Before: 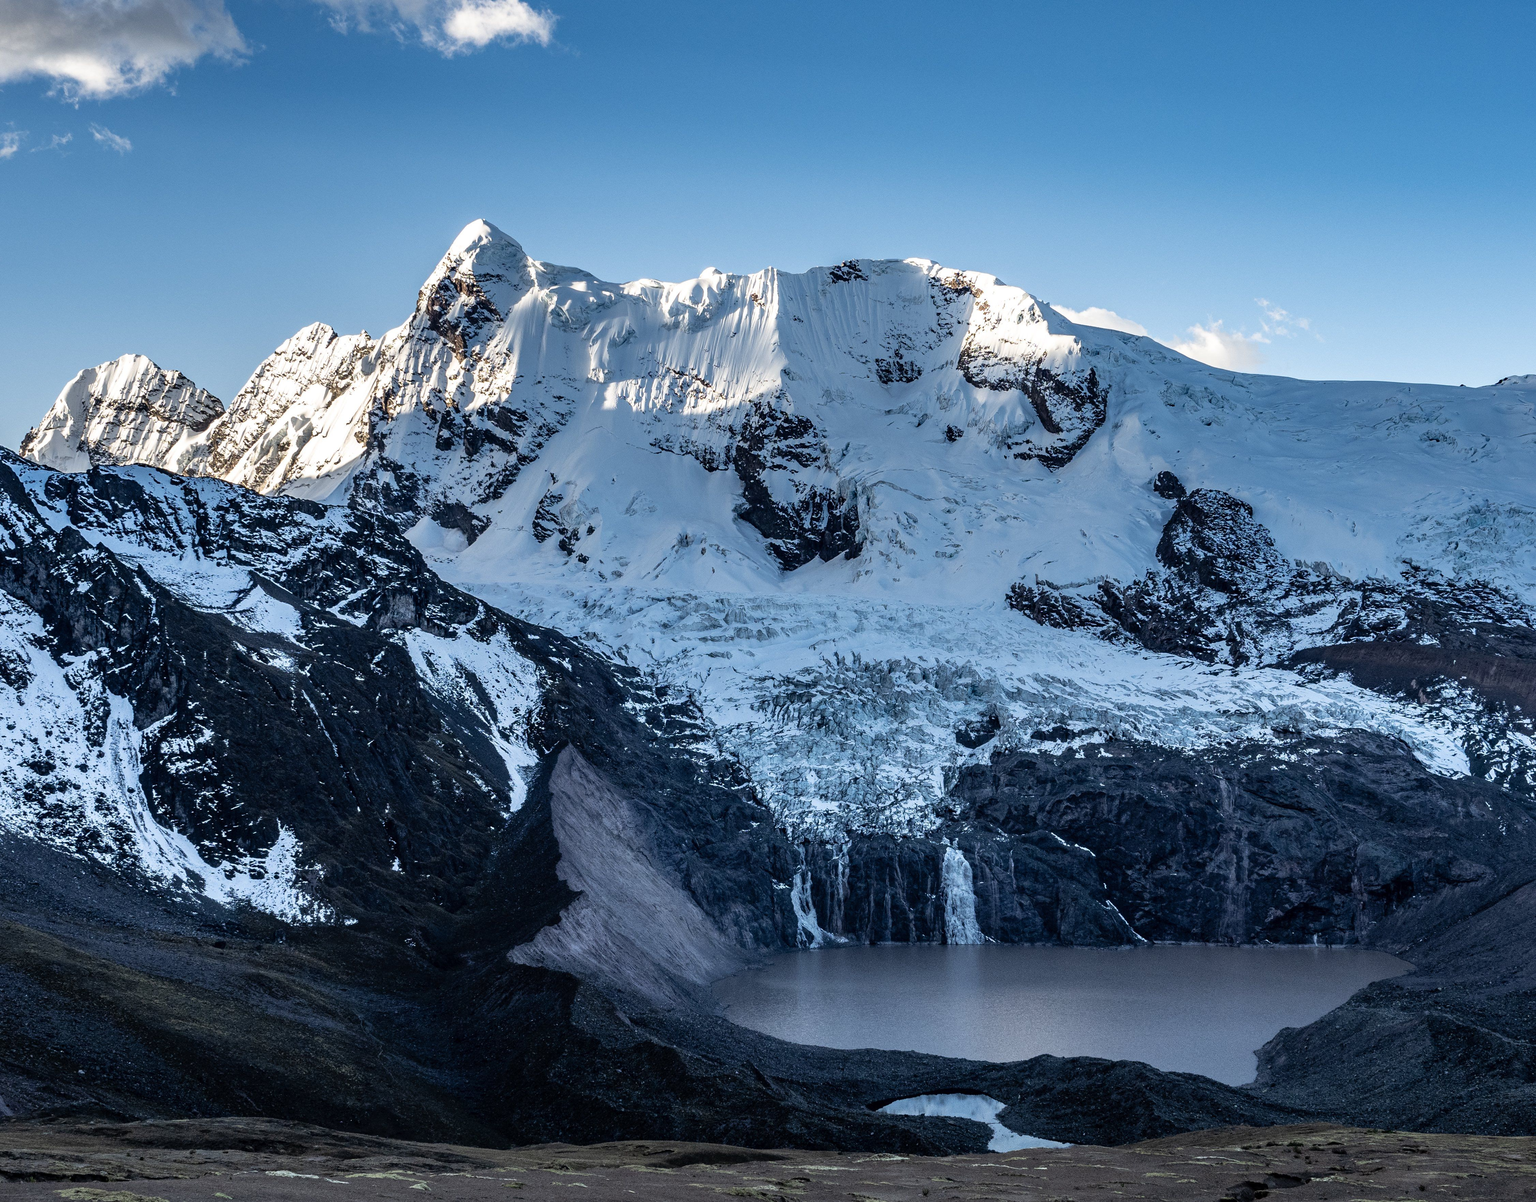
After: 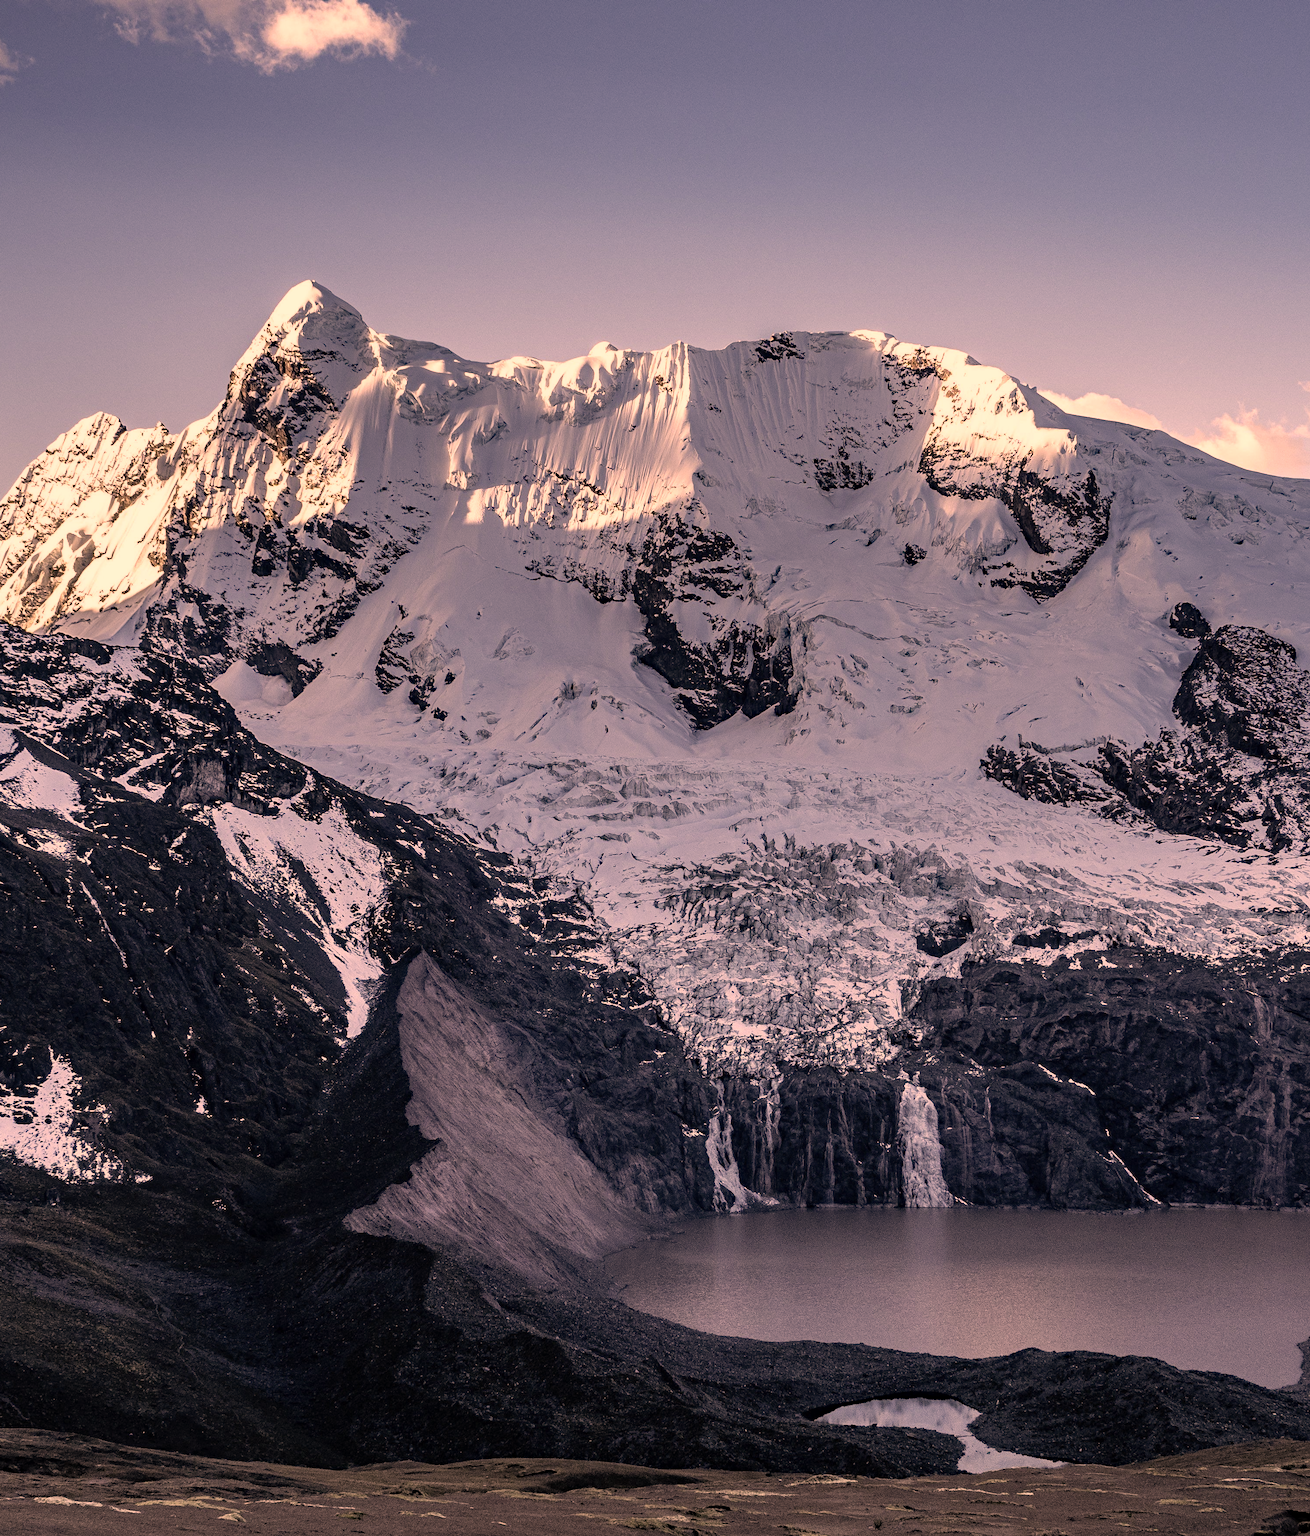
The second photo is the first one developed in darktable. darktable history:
crop and rotate: left 15.573%, right 17.697%
haze removal: strength 0.286, distance 0.25, compatibility mode true, adaptive false
color correction: highlights a* 39.59, highlights b* 39.81, saturation 0.69
